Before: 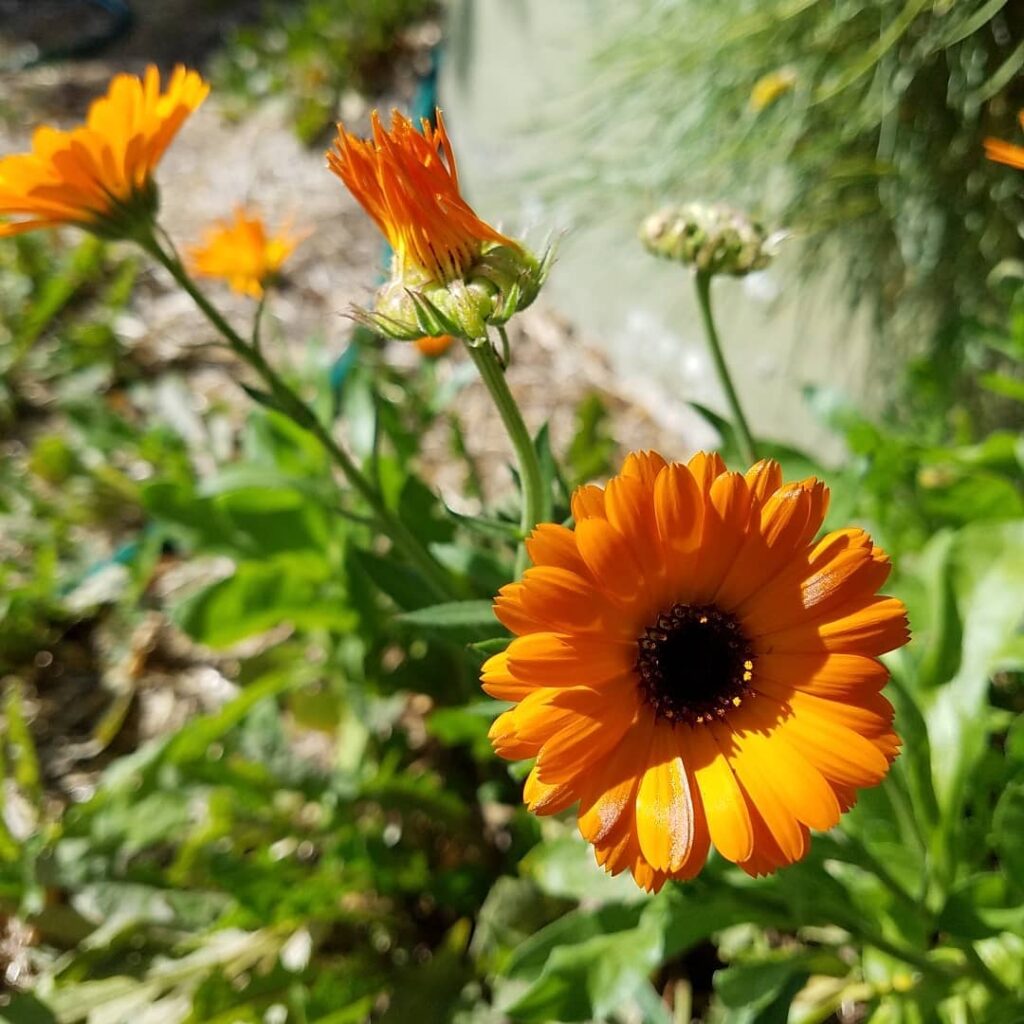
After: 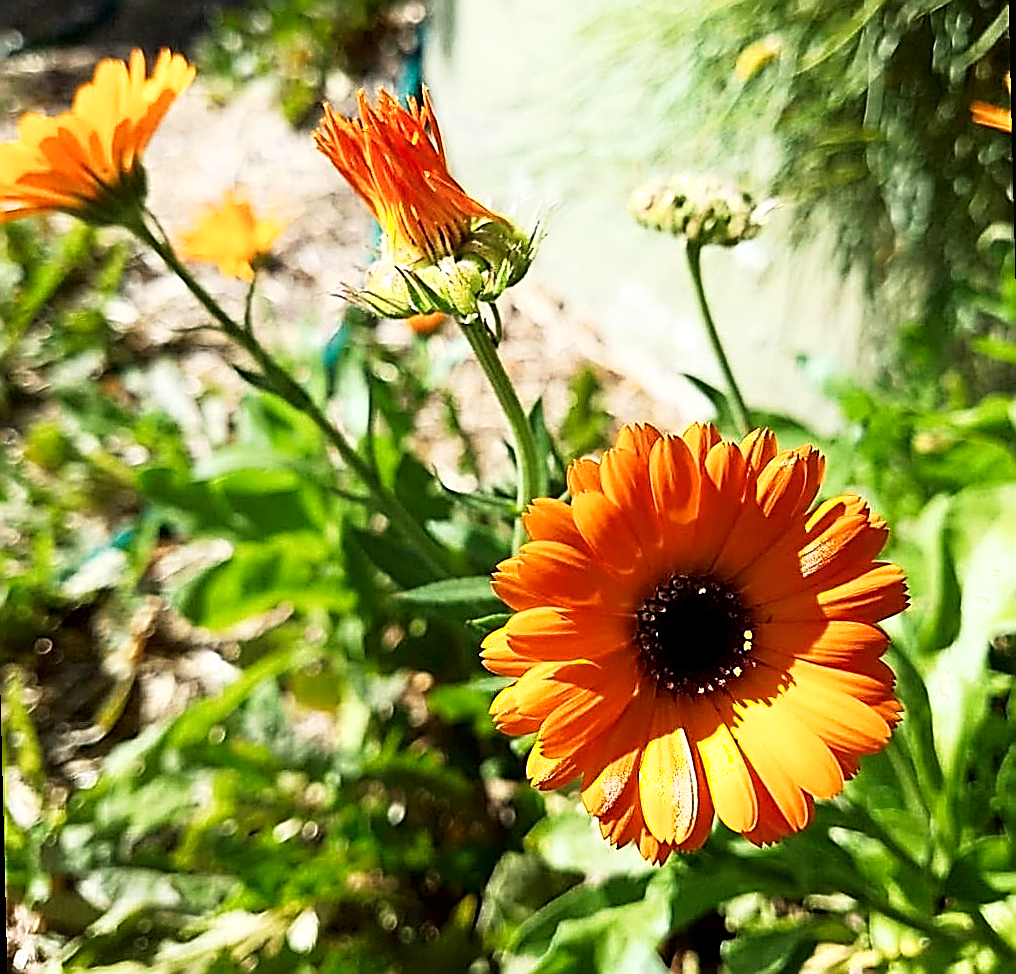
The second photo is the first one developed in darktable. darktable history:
rotate and perspective: rotation -1.42°, crop left 0.016, crop right 0.984, crop top 0.035, crop bottom 0.965
sharpen: amount 2
exposure: black level correction 0.001, exposure 0.5 EV, compensate exposure bias true, compensate highlight preservation false
shadows and highlights: shadows -62.32, white point adjustment -5.22, highlights 61.59
tone curve: curves: ch0 [(0, 0) (0.003, 0.014) (0.011, 0.019) (0.025, 0.028) (0.044, 0.044) (0.069, 0.069) (0.1, 0.1) (0.136, 0.131) (0.177, 0.168) (0.224, 0.206) (0.277, 0.255) (0.335, 0.309) (0.399, 0.374) (0.468, 0.452) (0.543, 0.535) (0.623, 0.623) (0.709, 0.72) (0.801, 0.815) (0.898, 0.898) (1, 1)], preserve colors none
